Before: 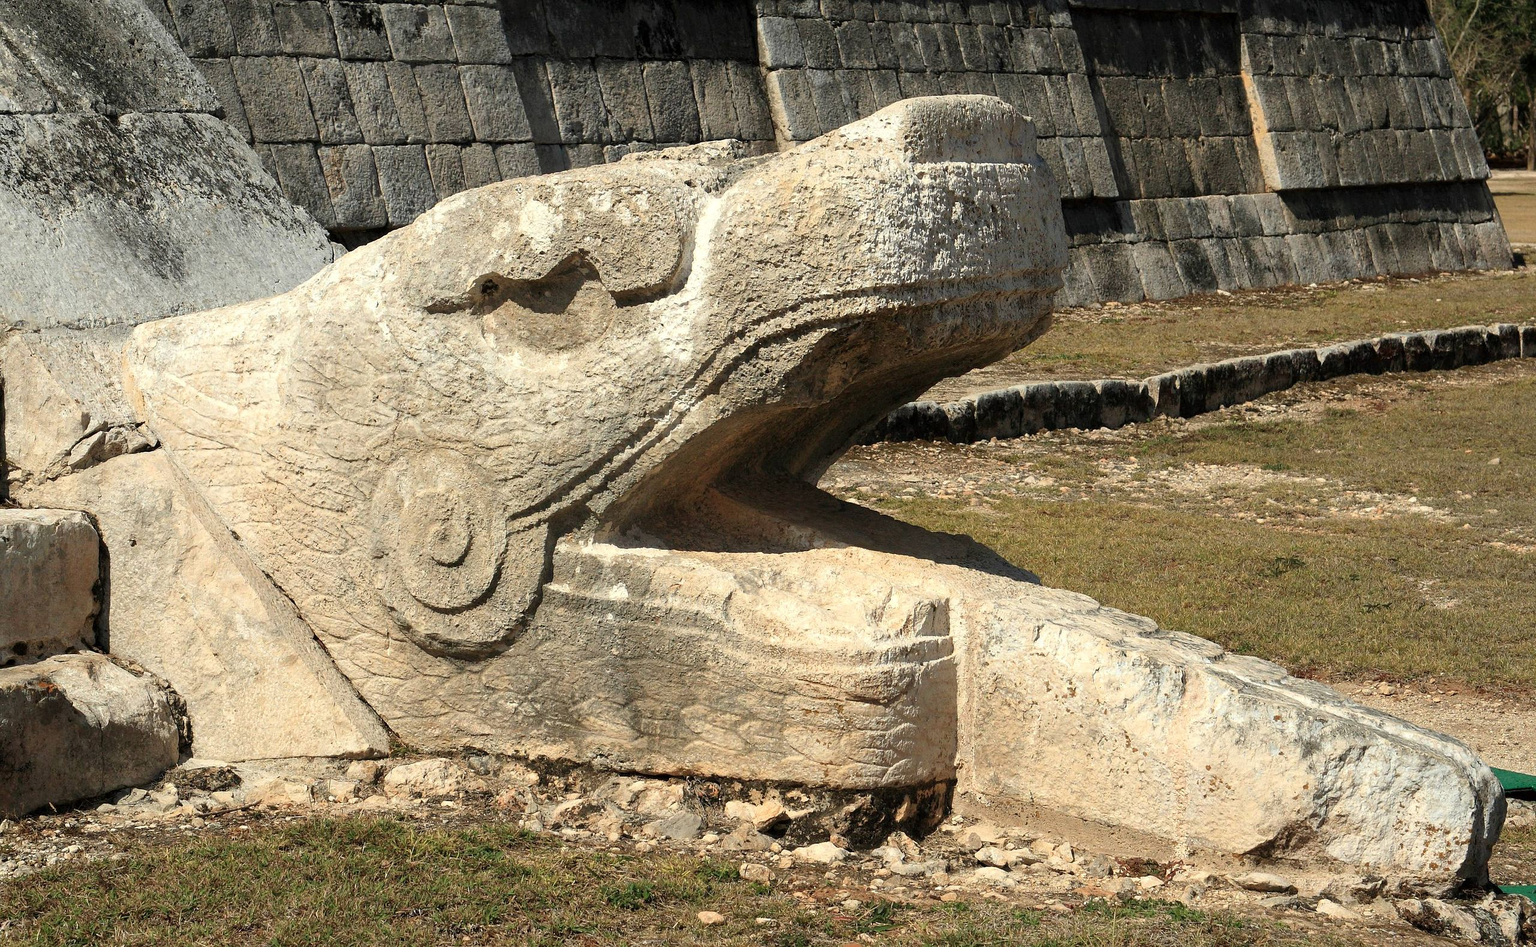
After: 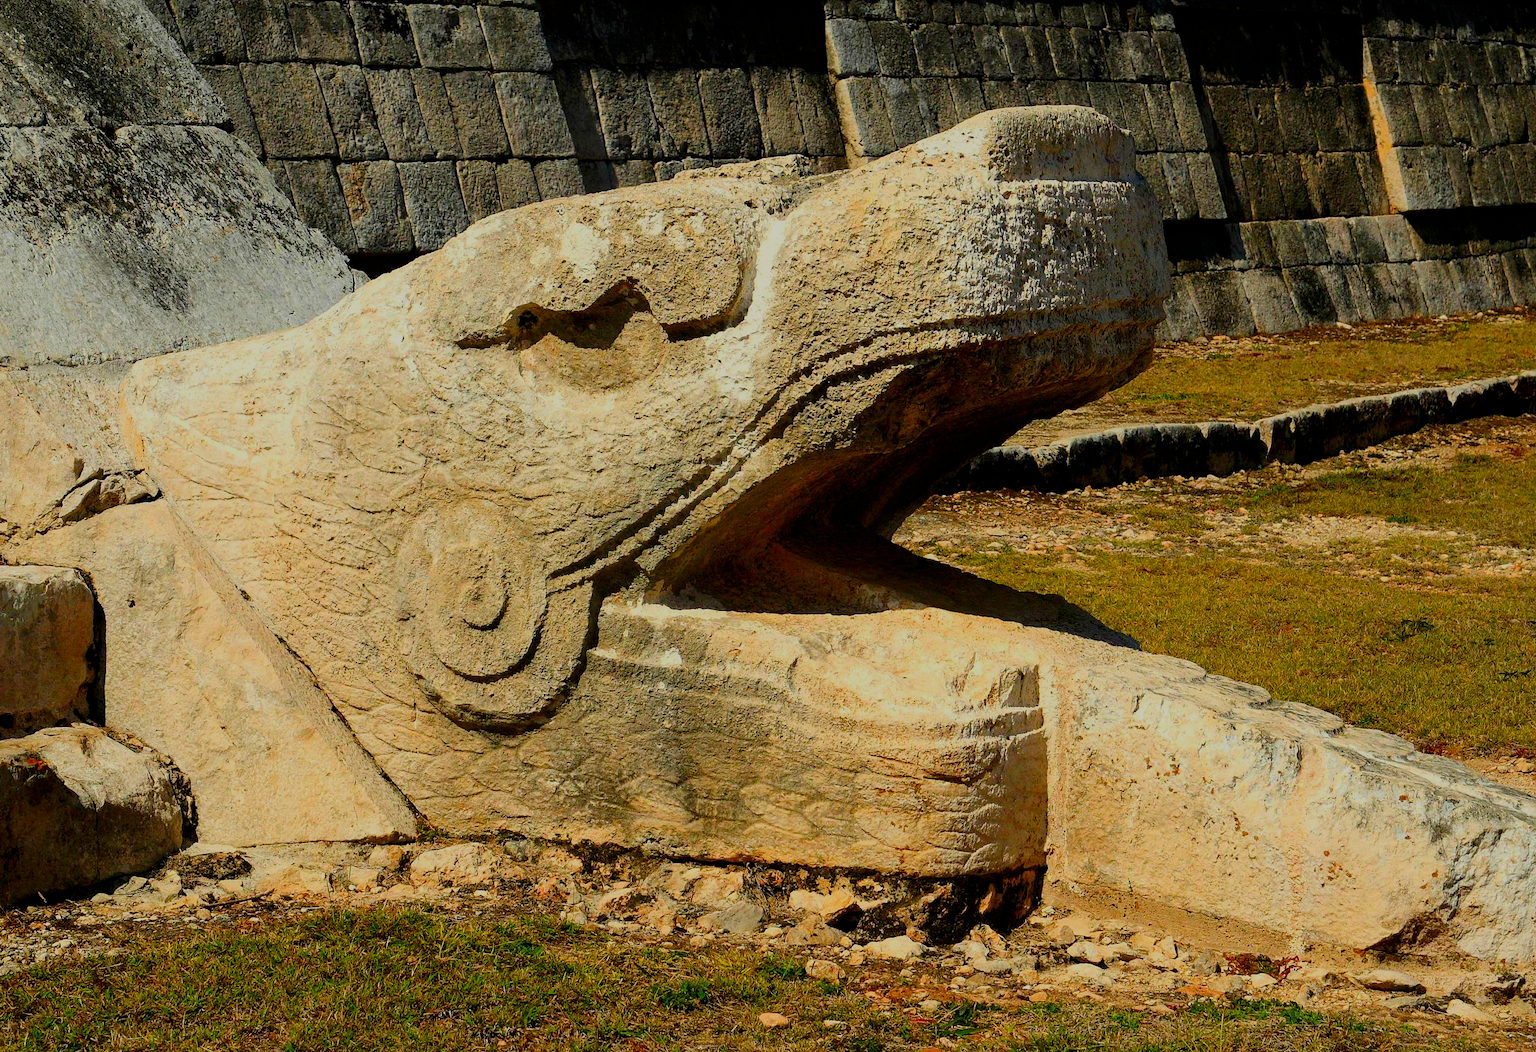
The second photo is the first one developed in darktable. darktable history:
contrast brightness saturation: contrast 0.068, brightness -0.147, saturation 0.119
color correction: highlights b* 0.052, saturation 1.82
filmic rgb: black relative exposure -9.15 EV, white relative exposure 6.77 EV, threshold 3.06 EV, hardness 3.09, contrast 1.051, enable highlight reconstruction true
crop and rotate: left 1.011%, right 9.024%
